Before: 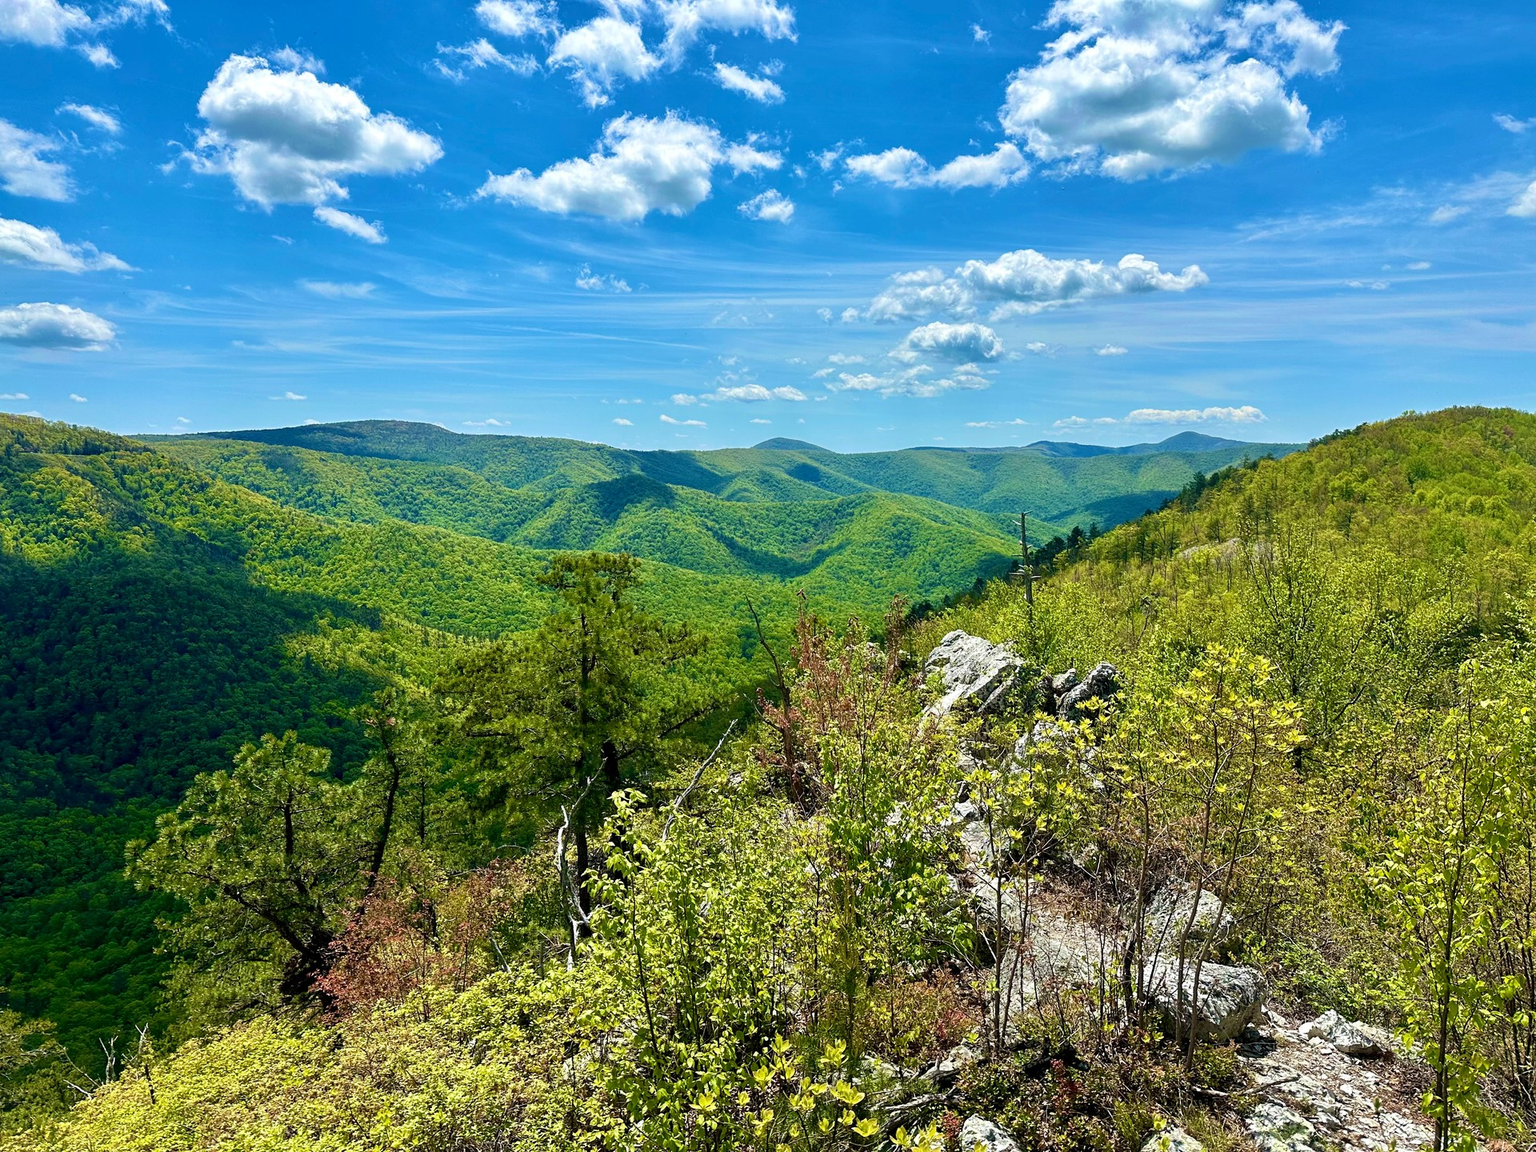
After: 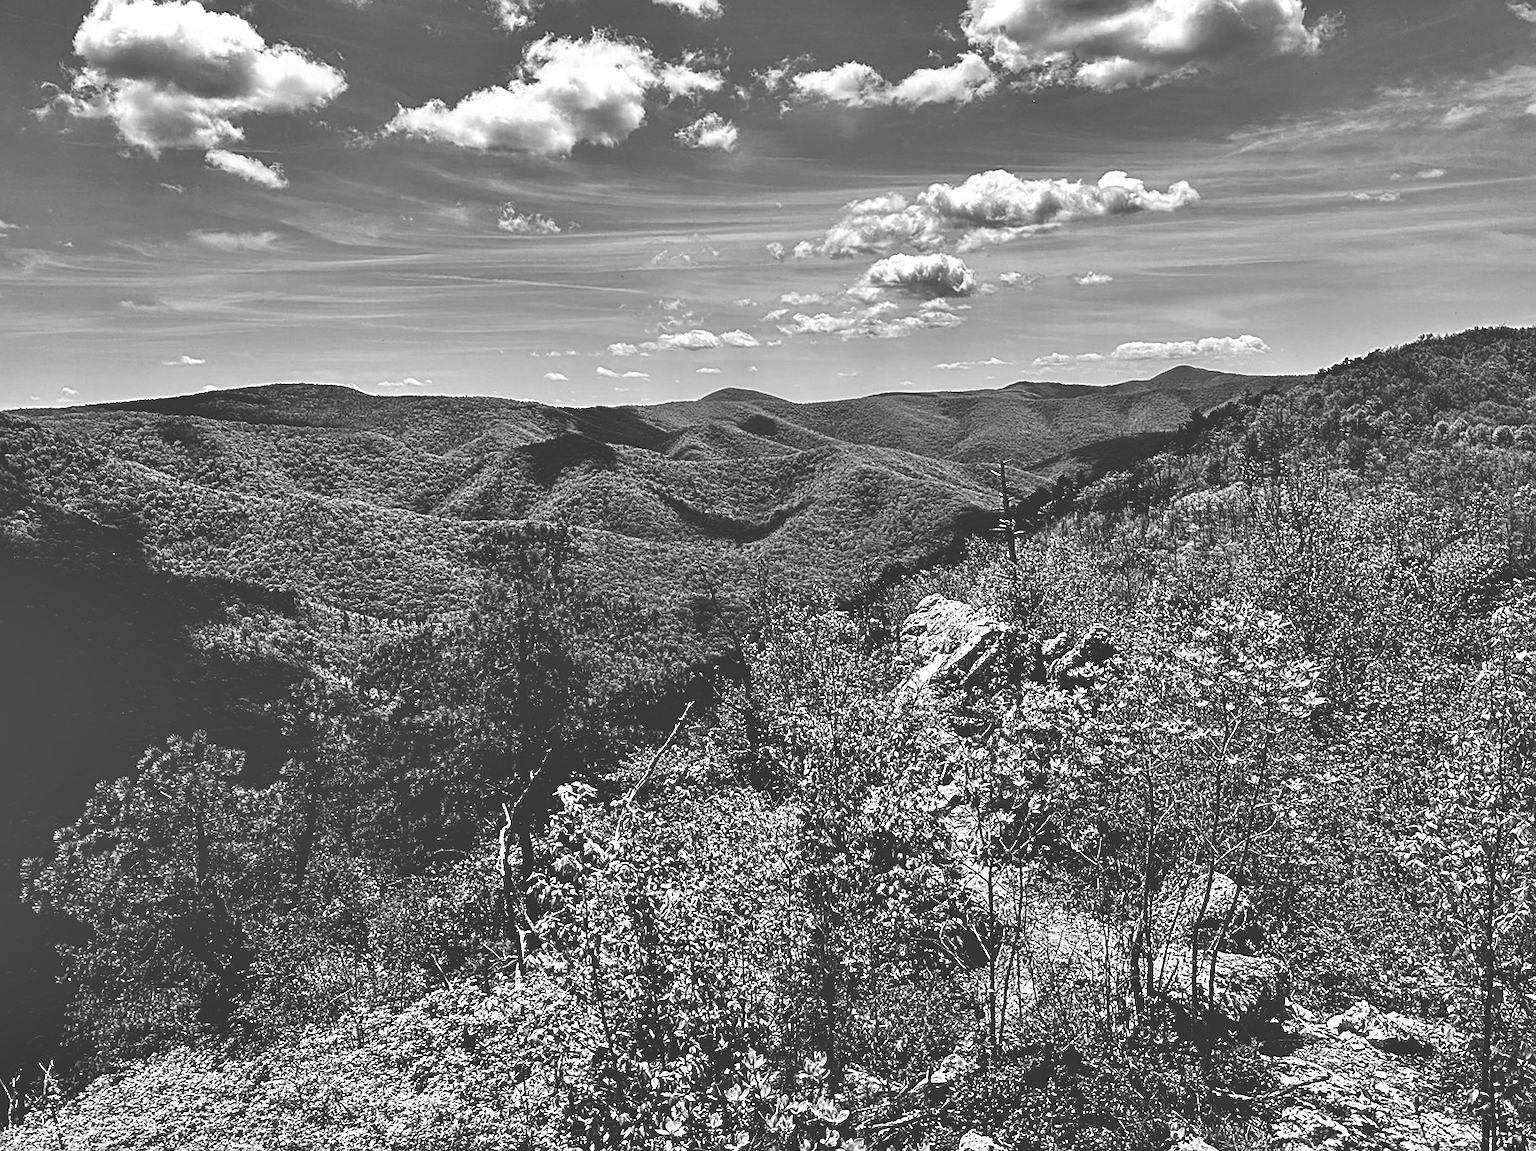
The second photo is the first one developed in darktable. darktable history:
crop and rotate: angle 1.96°, left 5.673%, top 5.673%
monochrome: a 2.21, b -1.33, size 2.2
sharpen: on, module defaults
base curve: curves: ch0 [(0, 0.036) (0.083, 0.04) (0.804, 1)], preserve colors none
shadows and highlights: shadows 60, soften with gaussian
